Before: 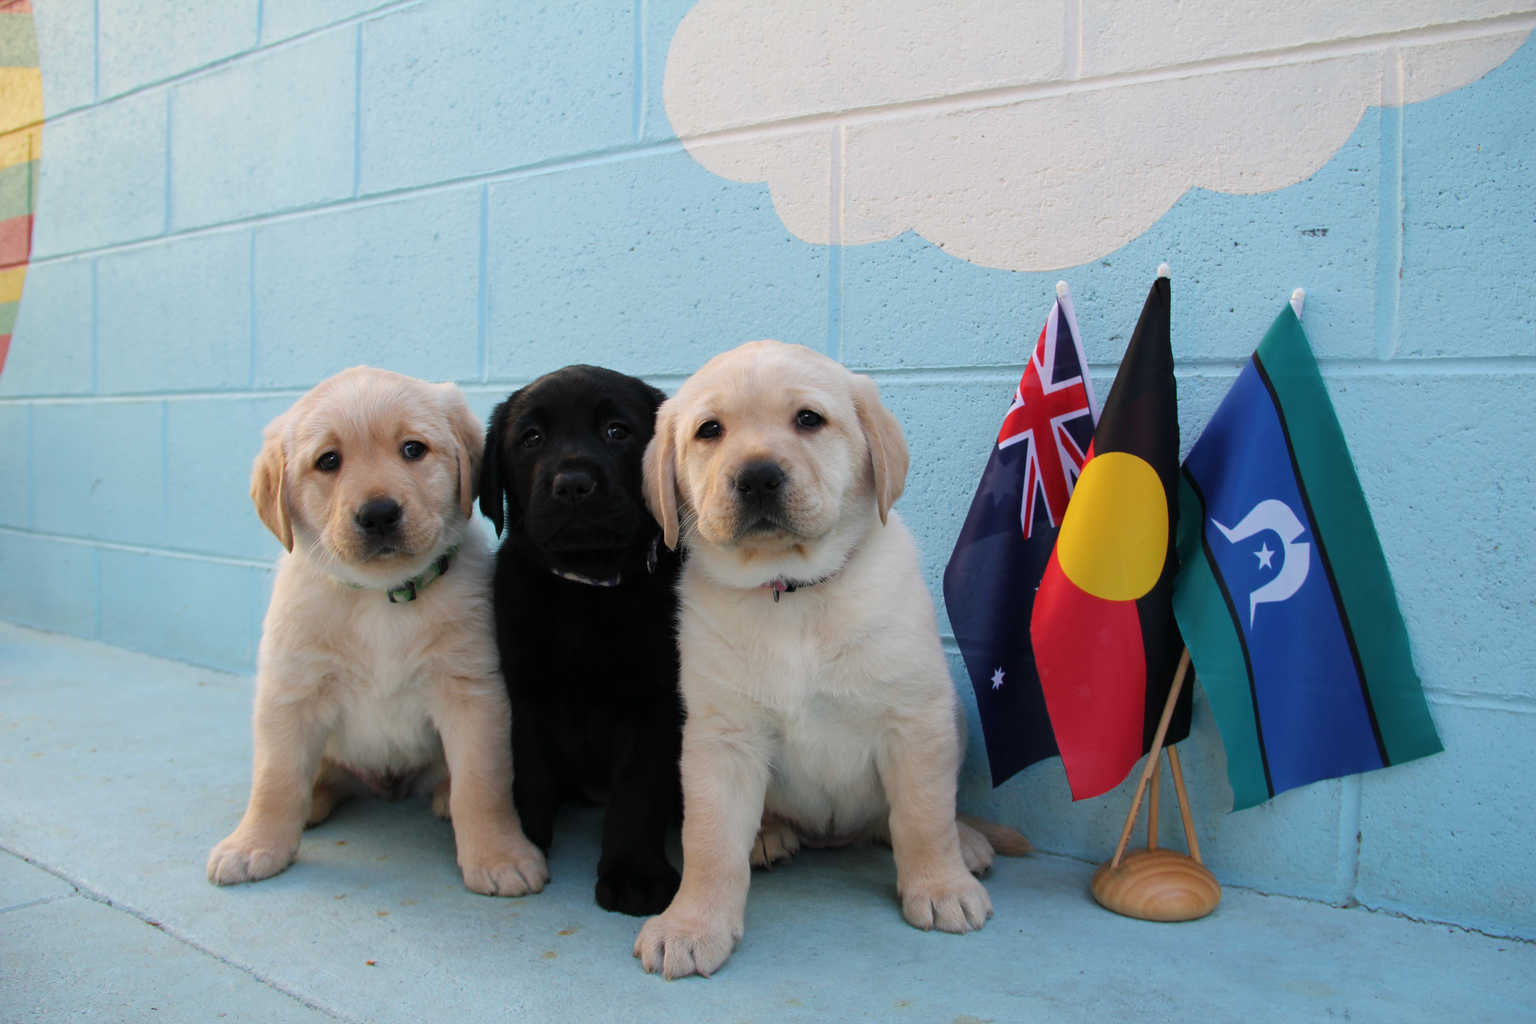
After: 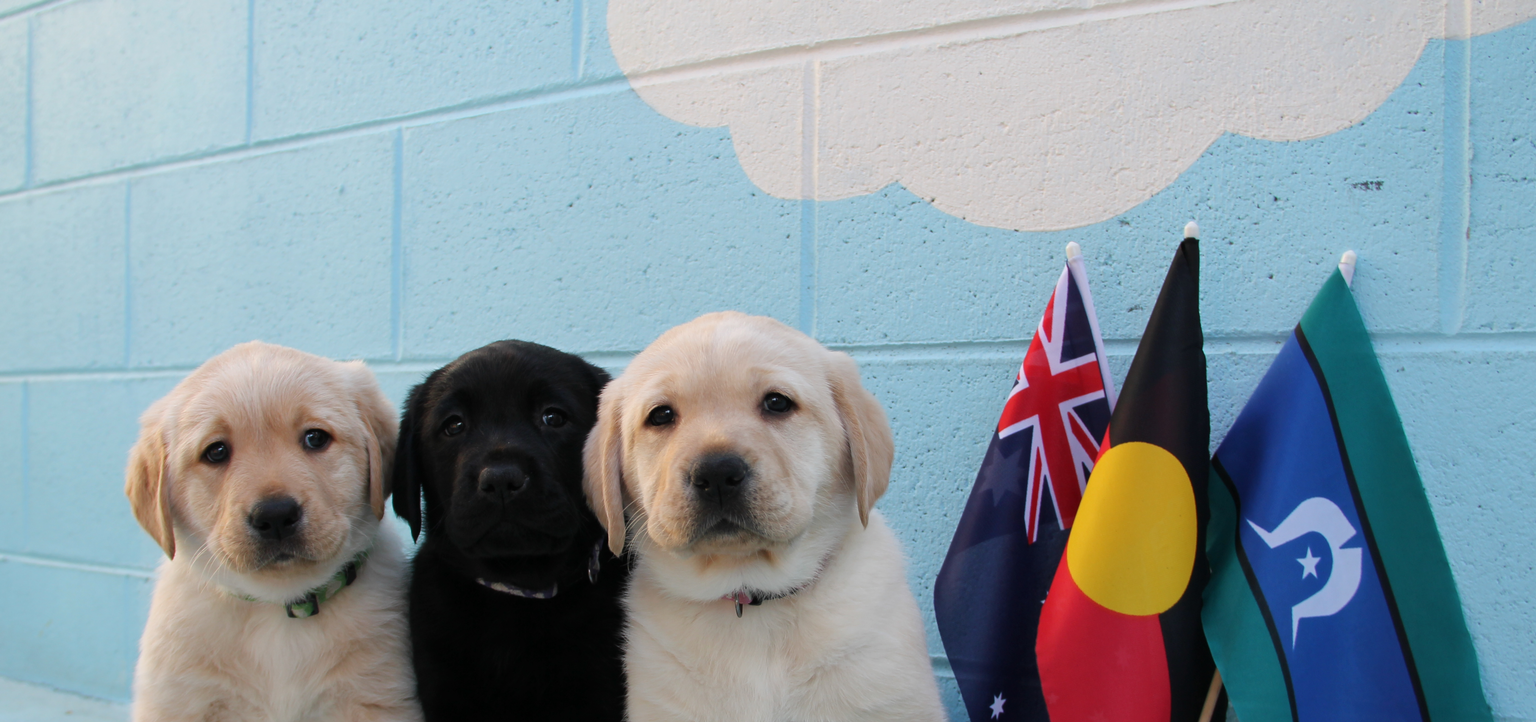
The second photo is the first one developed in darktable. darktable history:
crop and rotate: left 9.345%, top 7.22%, right 4.982%, bottom 32.331%
